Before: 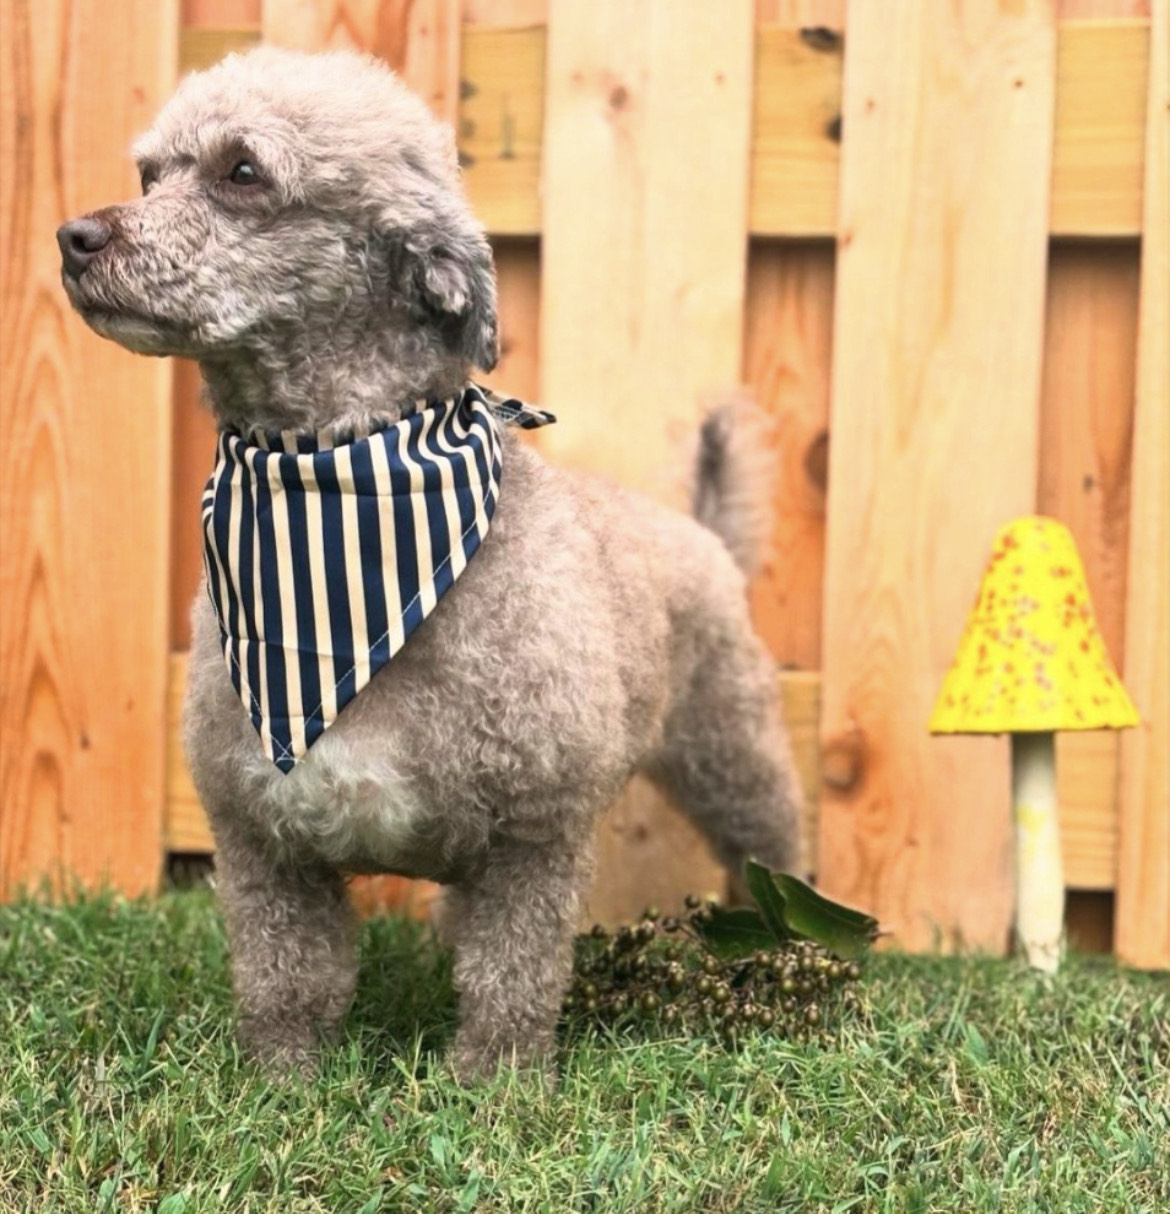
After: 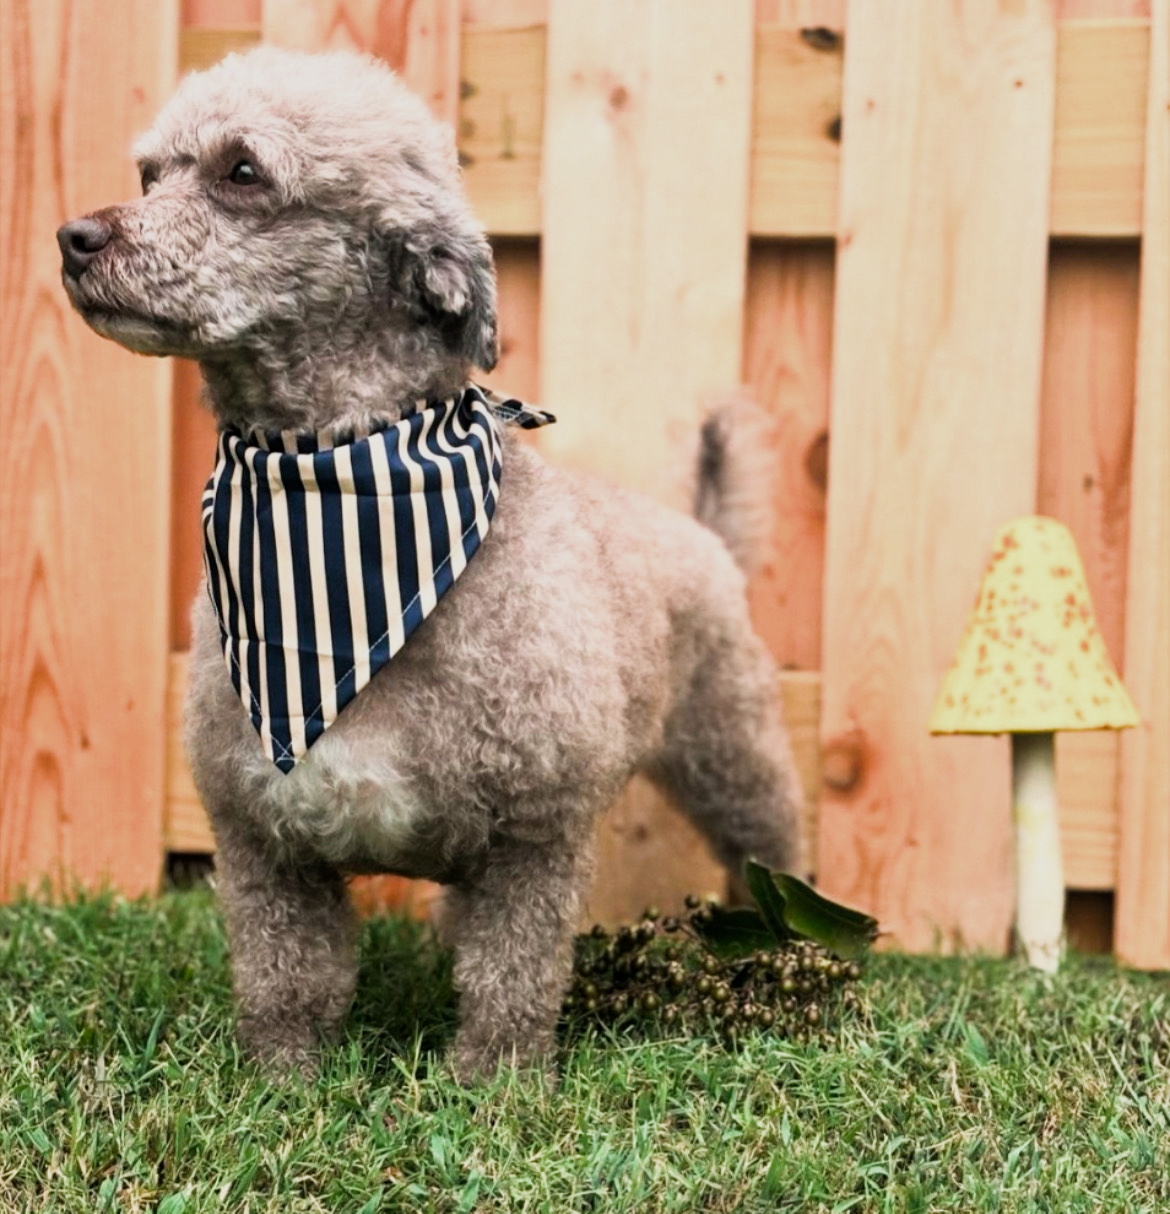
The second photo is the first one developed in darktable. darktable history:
rotate and perspective: crop left 0, crop top 0
filmic rgb: middle gray luminance 21.73%, black relative exposure -14 EV, white relative exposure 2.96 EV, threshold 6 EV, target black luminance 0%, hardness 8.81, latitude 59.69%, contrast 1.208, highlights saturation mix 5%, shadows ↔ highlights balance 41.6%, add noise in highlights 0, color science v3 (2019), use custom middle-gray values true, iterations of high-quality reconstruction 0, contrast in highlights soft, enable highlight reconstruction true
